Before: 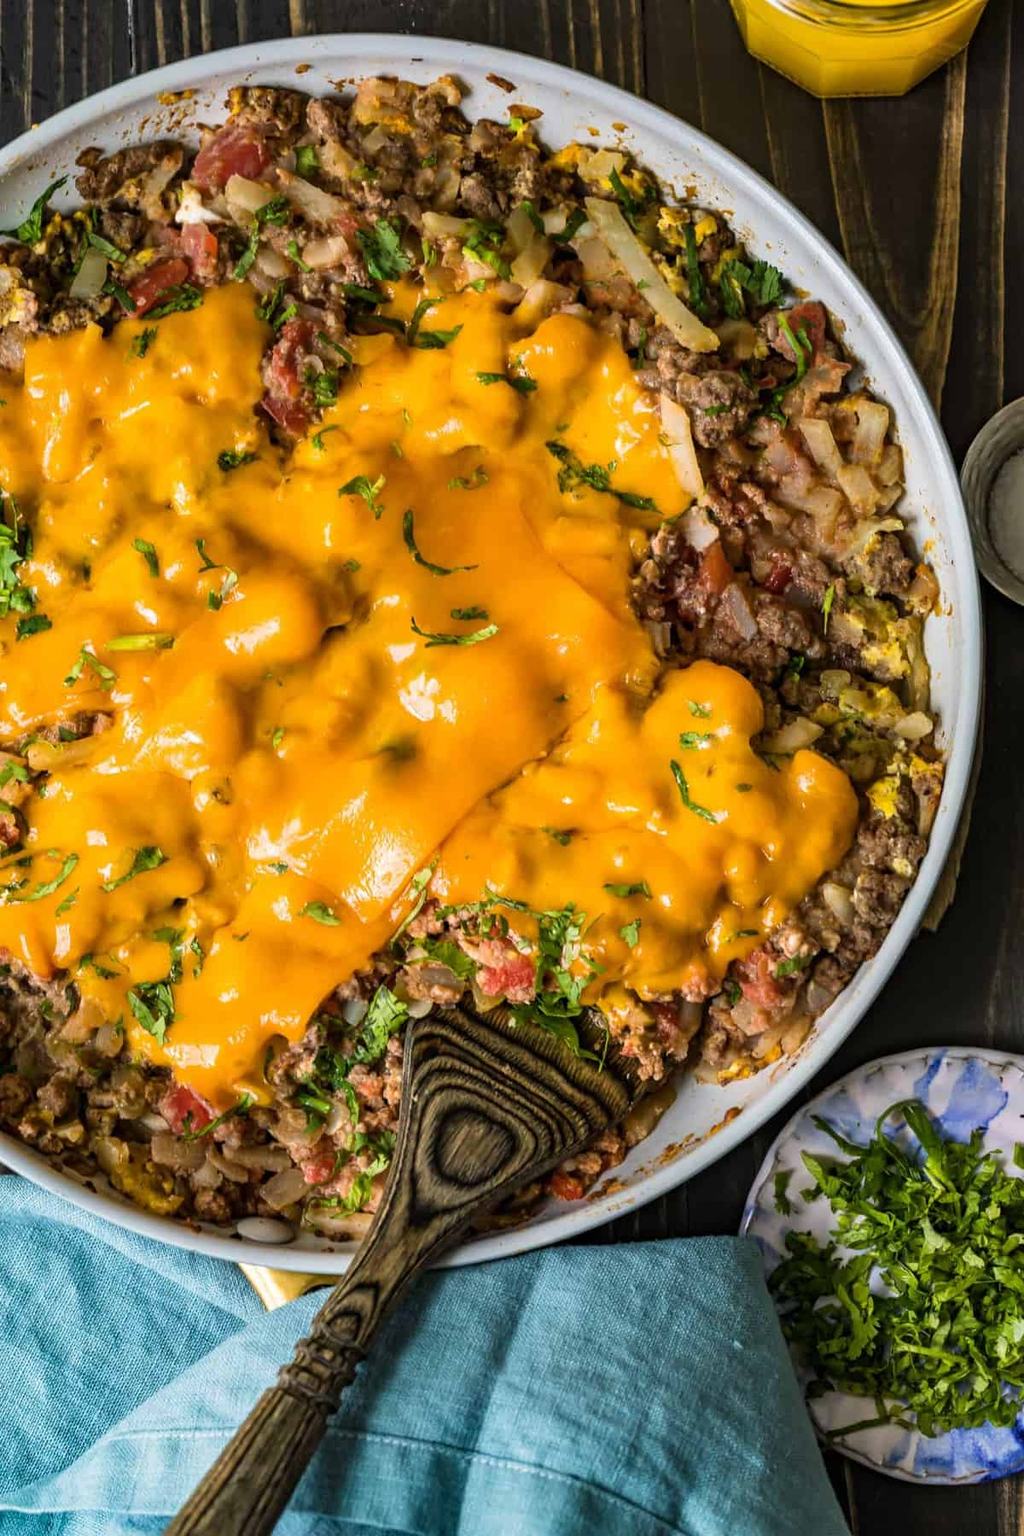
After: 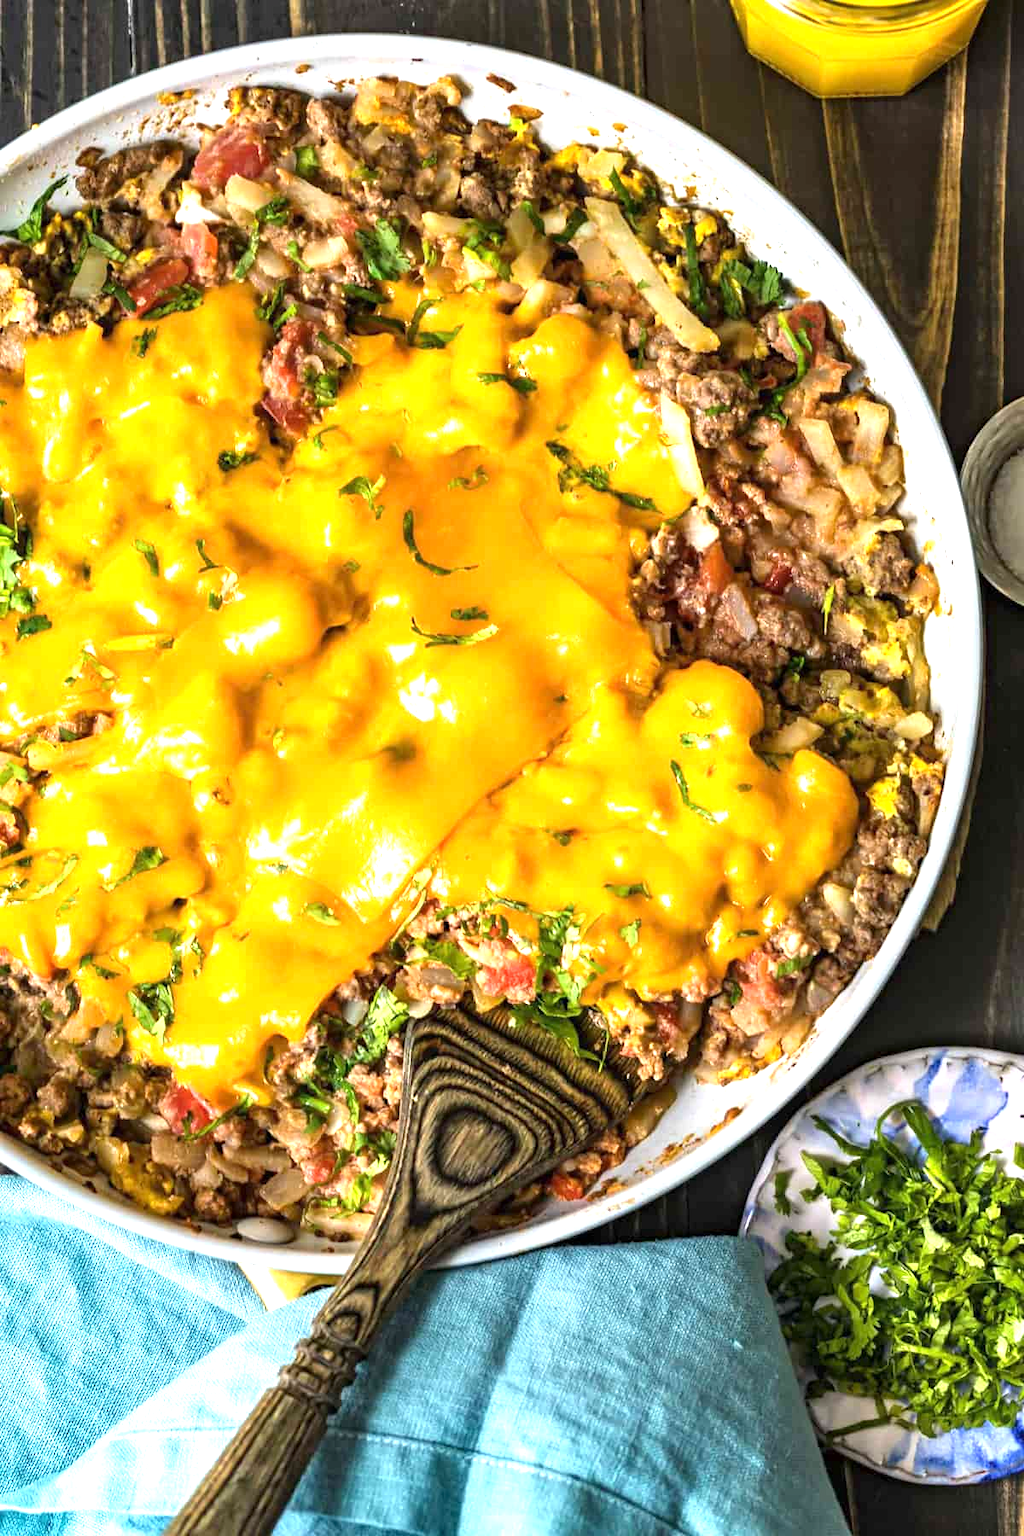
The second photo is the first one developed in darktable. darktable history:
exposure: exposure 1.15 EV, compensate exposure bias true, compensate highlight preservation false
